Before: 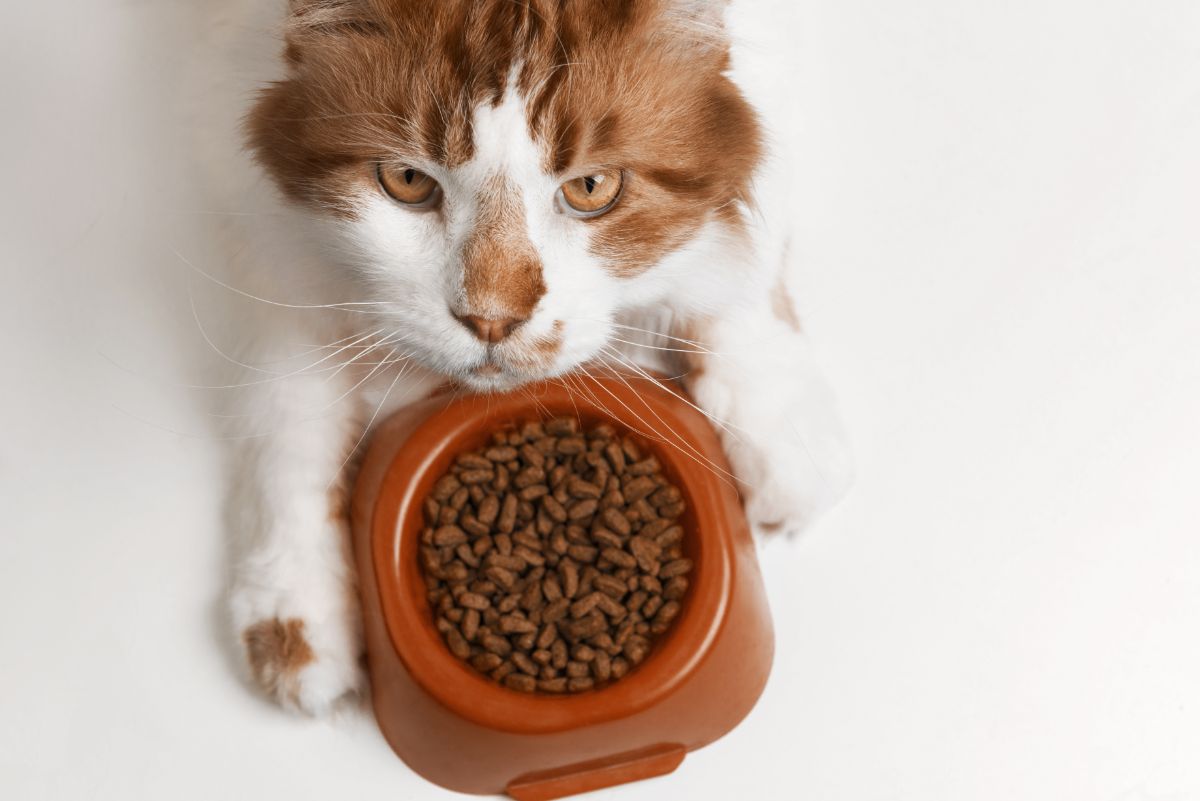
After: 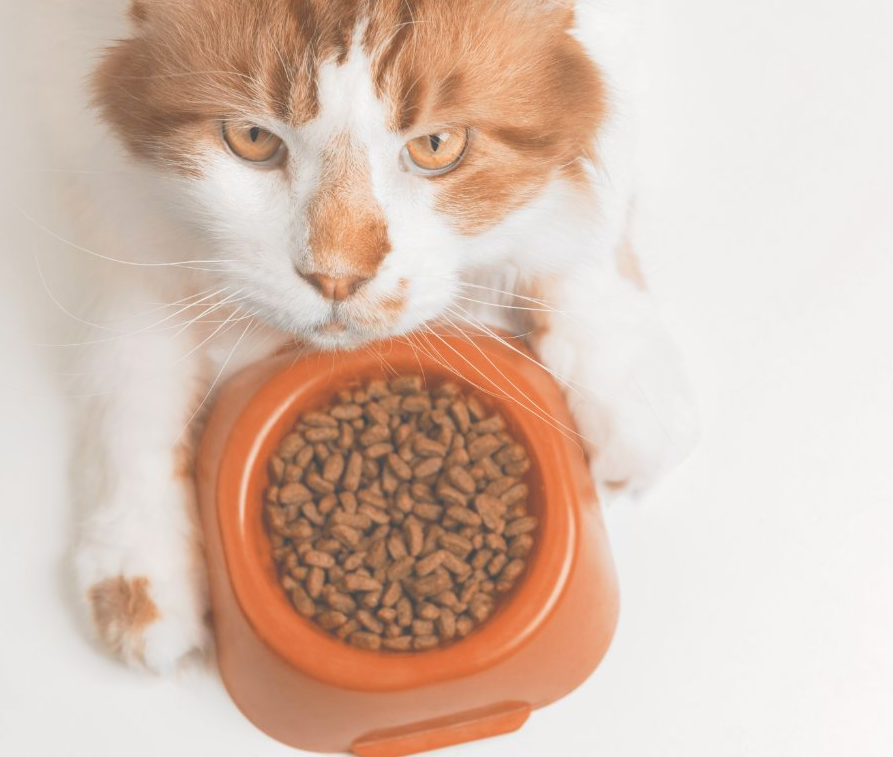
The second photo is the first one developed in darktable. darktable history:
crop and rotate: left 12.96%, top 5.427%, right 12.585%
tone curve: curves: ch0 [(0, 0) (0.003, 0.275) (0.011, 0.288) (0.025, 0.309) (0.044, 0.326) (0.069, 0.346) (0.1, 0.37) (0.136, 0.396) (0.177, 0.432) (0.224, 0.473) (0.277, 0.516) (0.335, 0.566) (0.399, 0.611) (0.468, 0.661) (0.543, 0.711) (0.623, 0.761) (0.709, 0.817) (0.801, 0.867) (0.898, 0.911) (1, 1)], color space Lab, independent channels, preserve colors none
